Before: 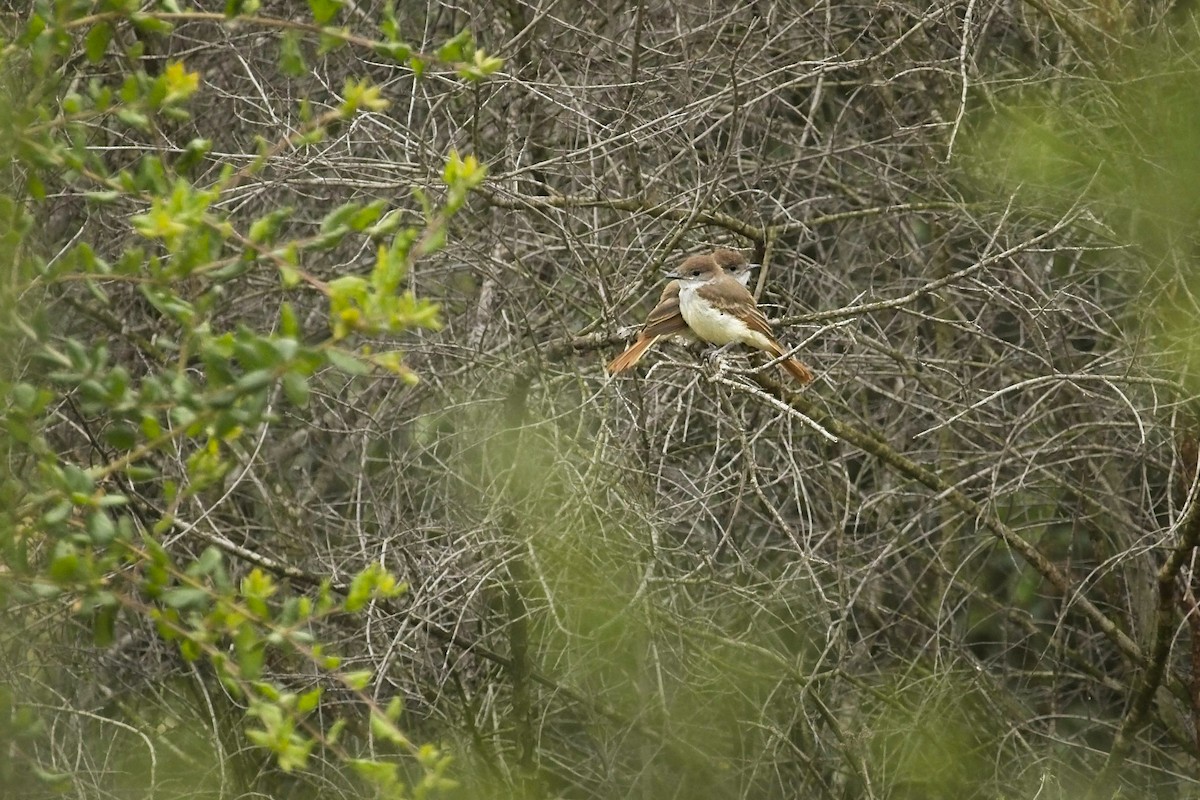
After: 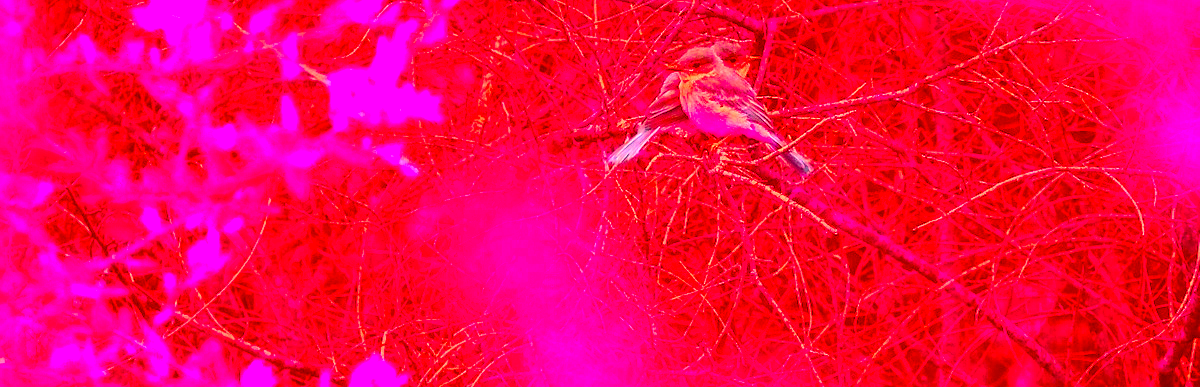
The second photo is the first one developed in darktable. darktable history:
tone curve: curves: ch0 [(0, 0) (0.003, 0.003) (0.011, 0.011) (0.025, 0.025) (0.044, 0.044) (0.069, 0.069) (0.1, 0.099) (0.136, 0.135) (0.177, 0.177) (0.224, 0.224) (0.277, 0.276) (0.335, 0.334) (0.399, 0.398) (0.468, 0.467) (0.543, 0.565) (0.623, 0.641) (0.709, 0.723) (0.801, 0.81) (0.898, 0.902) (1, 1)], preserve colors none
color correction: highlights a* -39.68, highlights b* -40, shadows a* -40, shadows b* -40, saturation -3
exposure: exposure 0.7 EV, compensate highlight preservation false
crop and rotate: top 26.056%, bottom 25.543%
sharpen: radius 1.272, amount 0.305, threshold 0
local contrast: on, module defaults
